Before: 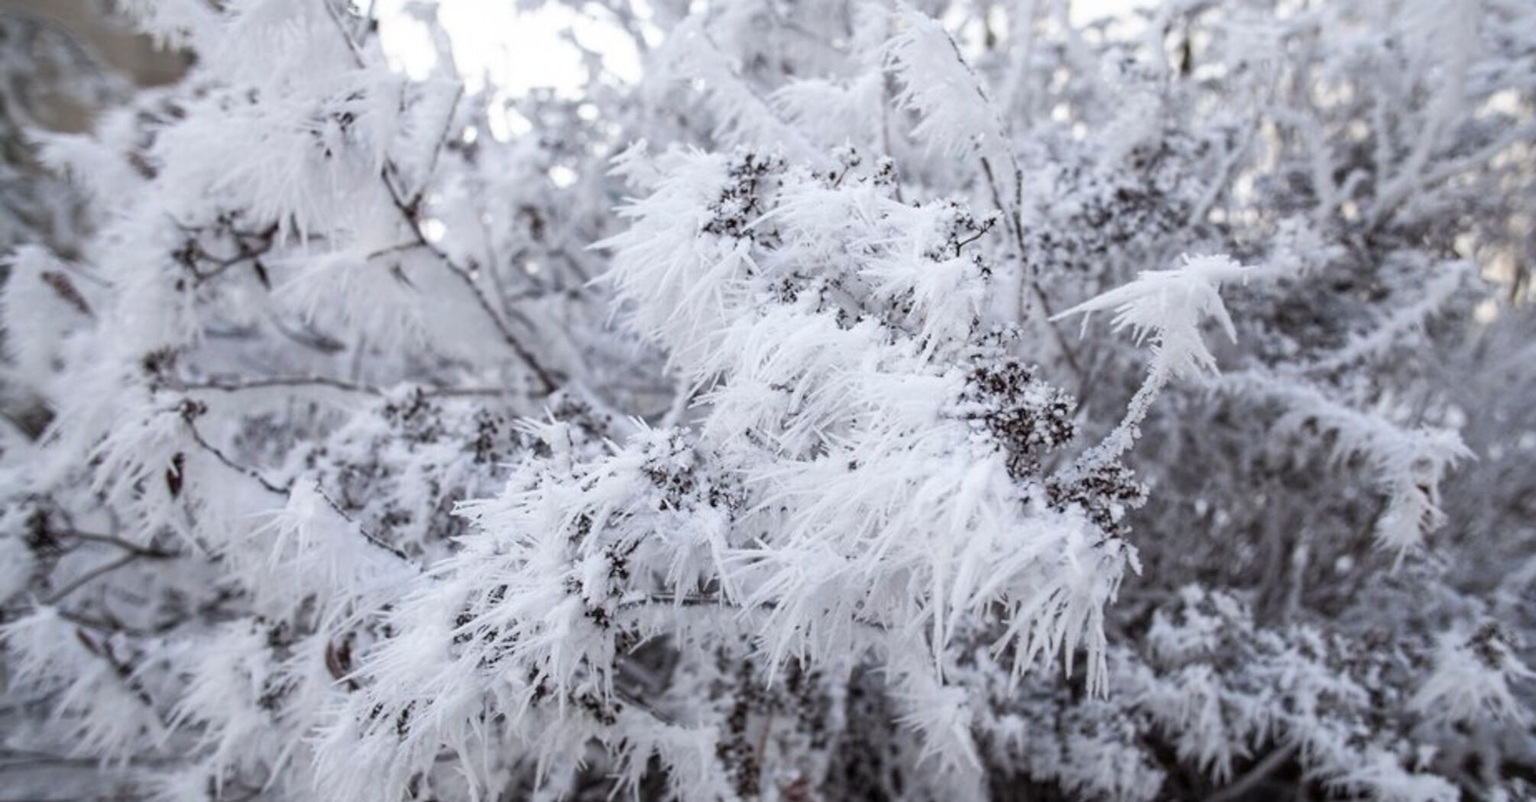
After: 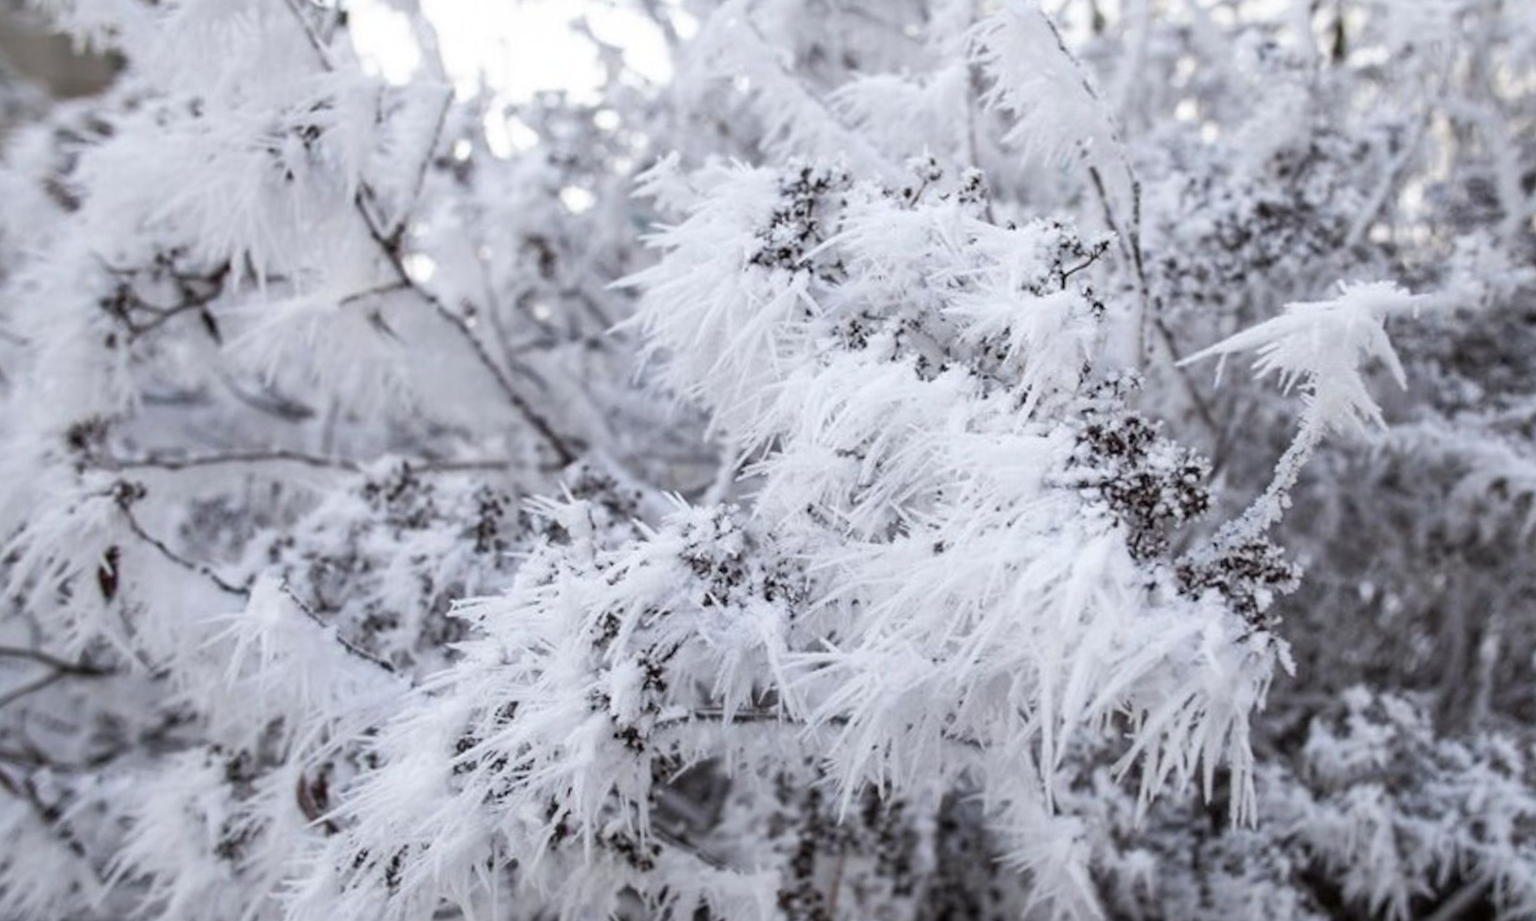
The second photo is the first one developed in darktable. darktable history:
crop and rotate: angle 1°, left 4.281%, top 0.642%, right 11.383%, bottom 2.486%
color balance rgb: linear chroma grading › global chroma 1.5%, linear chroma grading › mid-tones -1%, perceptual saturation grading › global saturation -3%, perceptual saturation grading › shadows -2%
